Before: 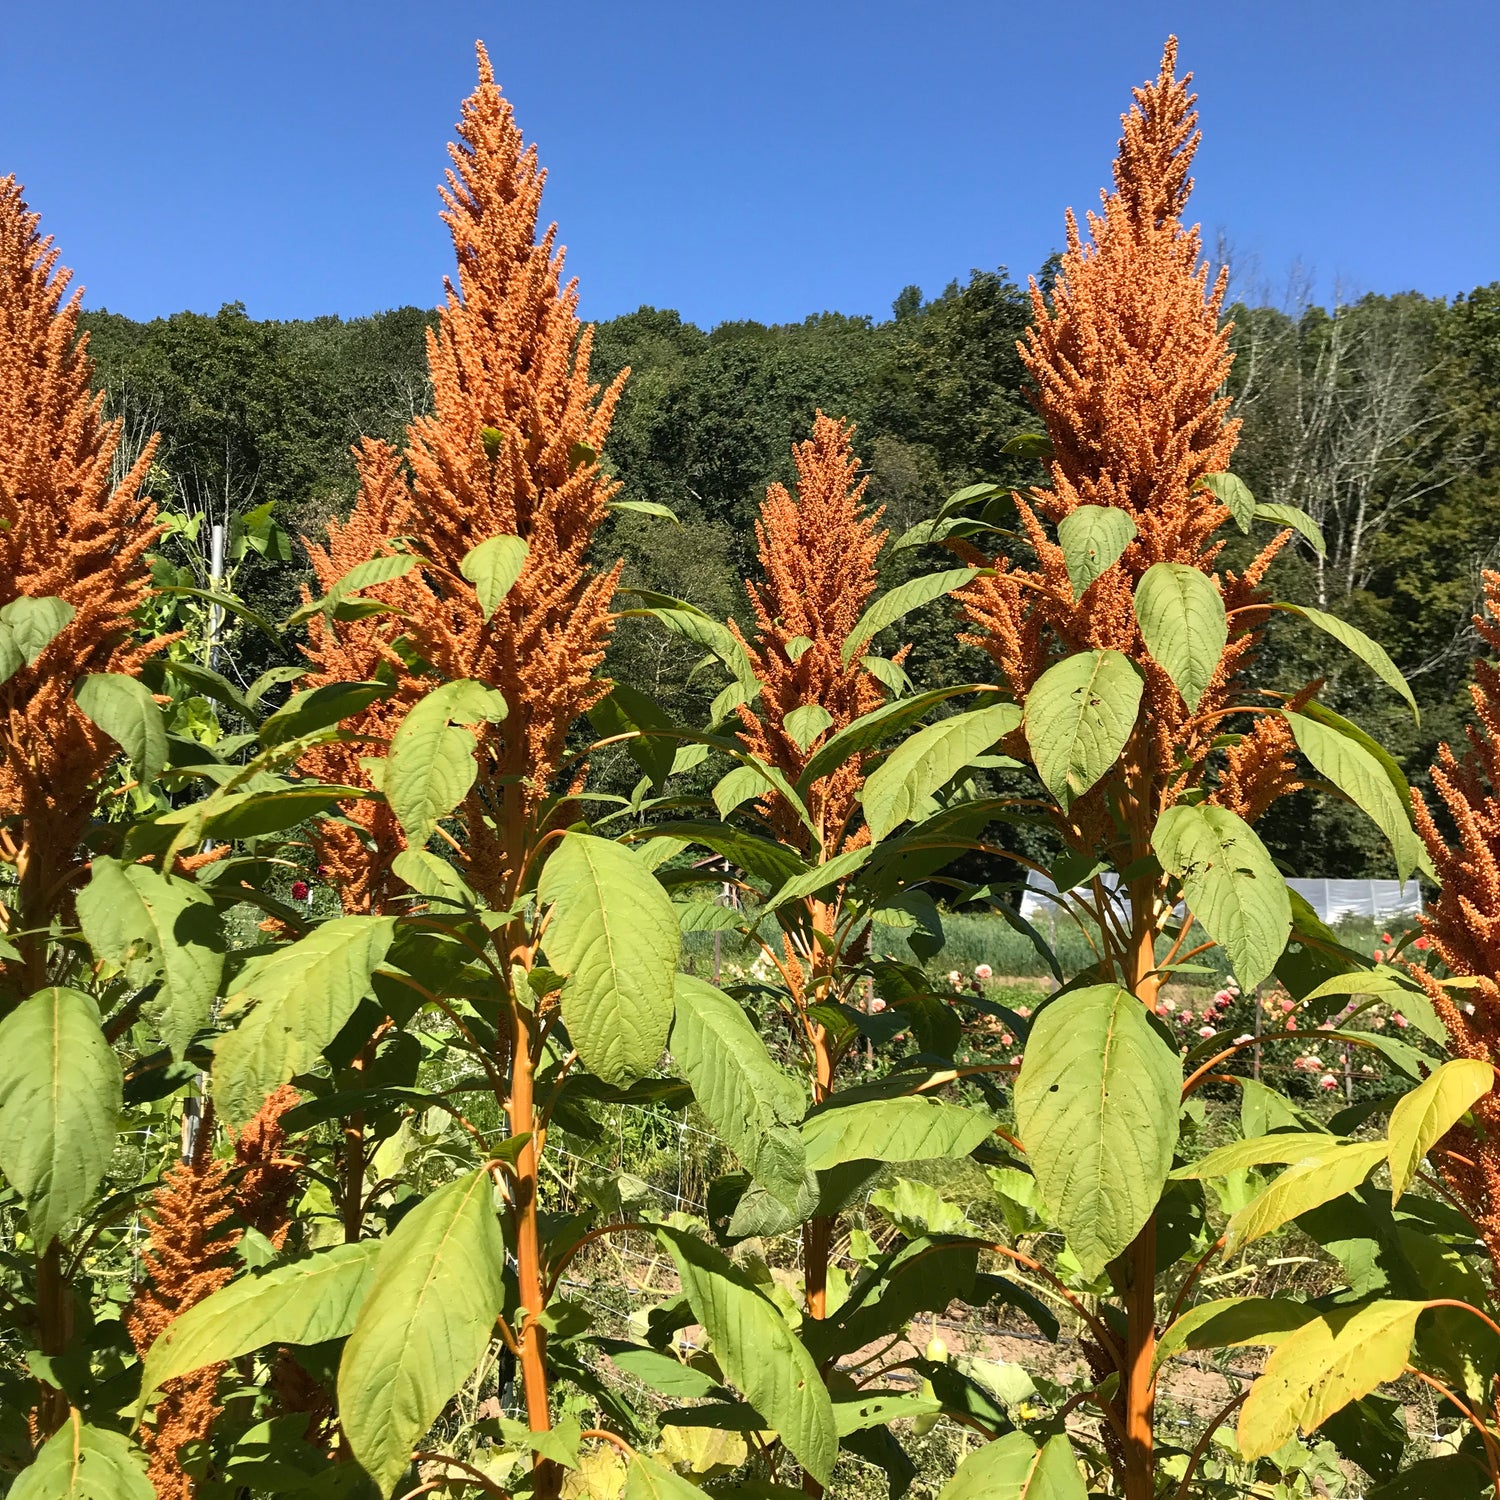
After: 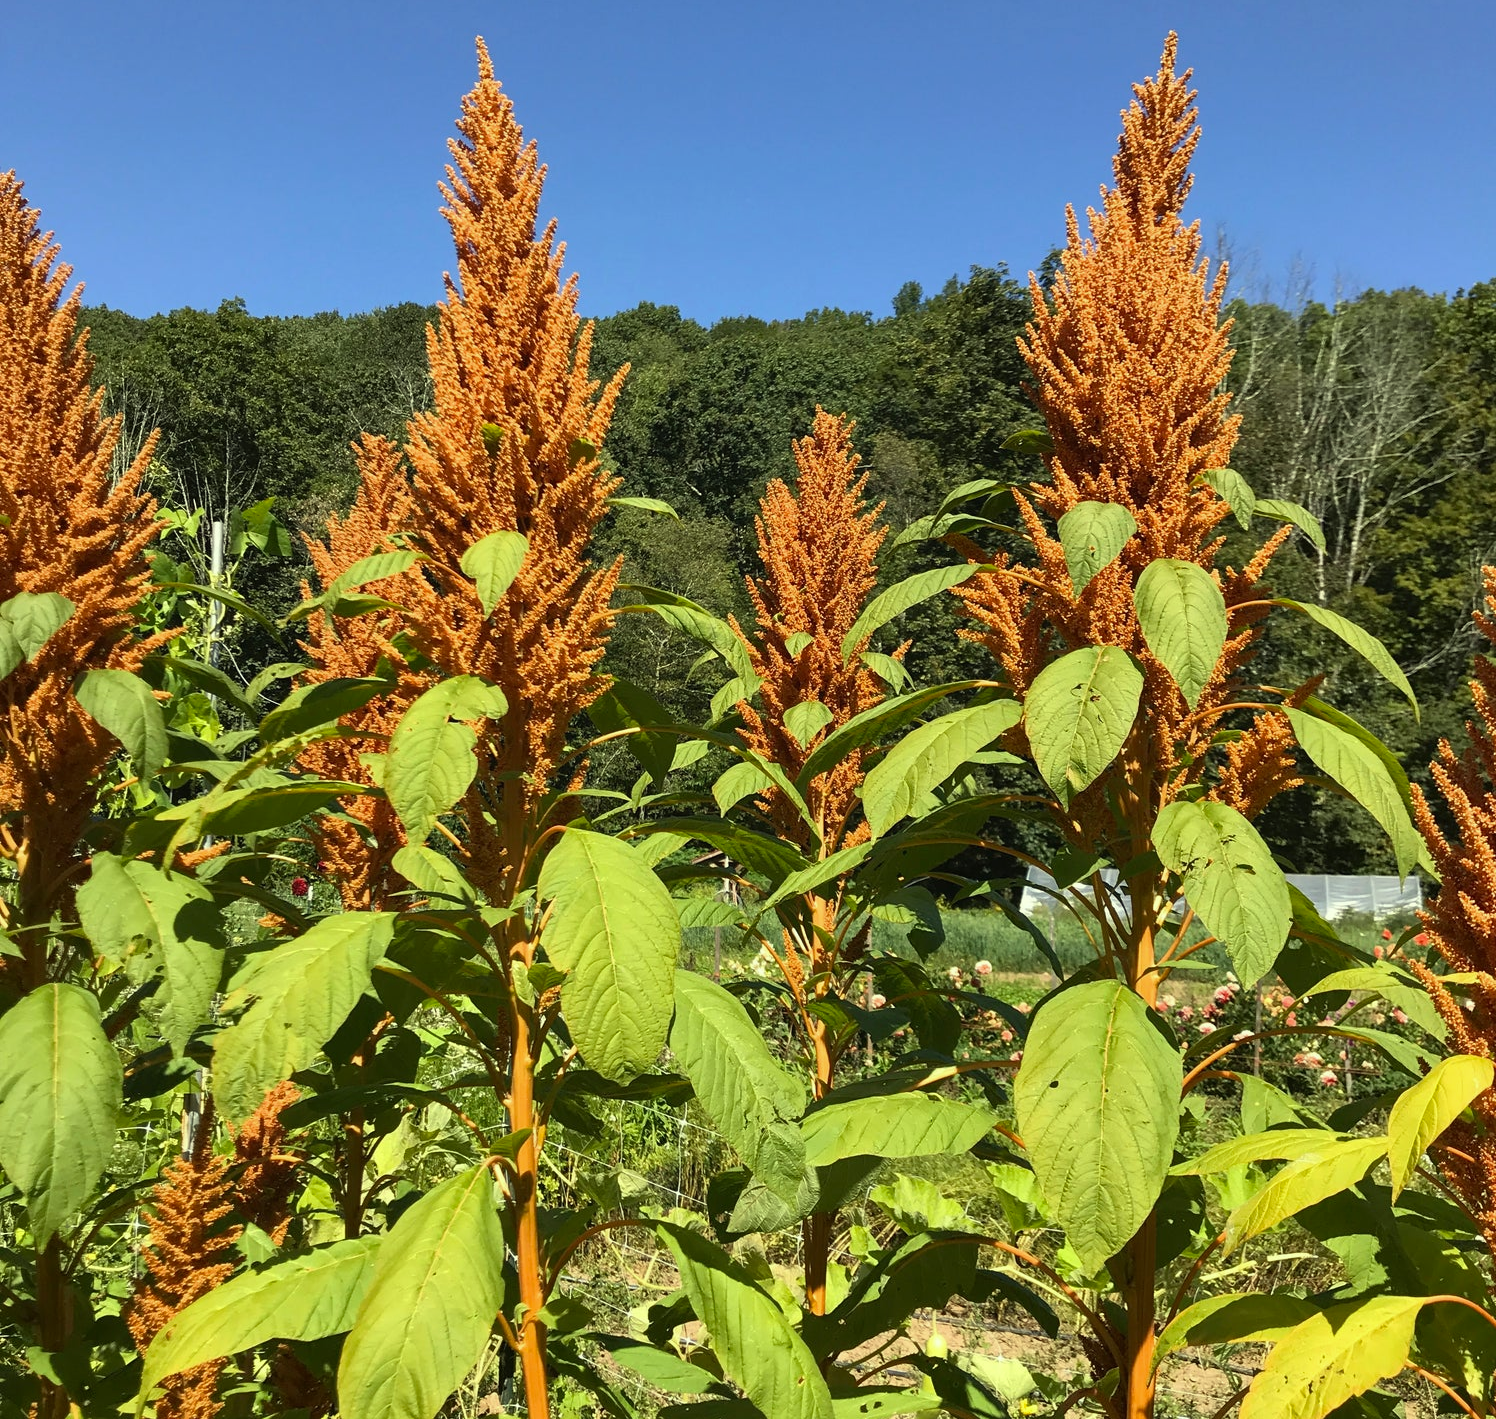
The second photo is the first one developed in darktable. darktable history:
crop: top 0.284%, right 0.256%, bottom 5.083%
local contrast: mode bilateral grid, contrast 100, coarseness 100, detail 92%, midtone range 0.2
color correction: highlights a* -5.89, highlights b* 11.17
